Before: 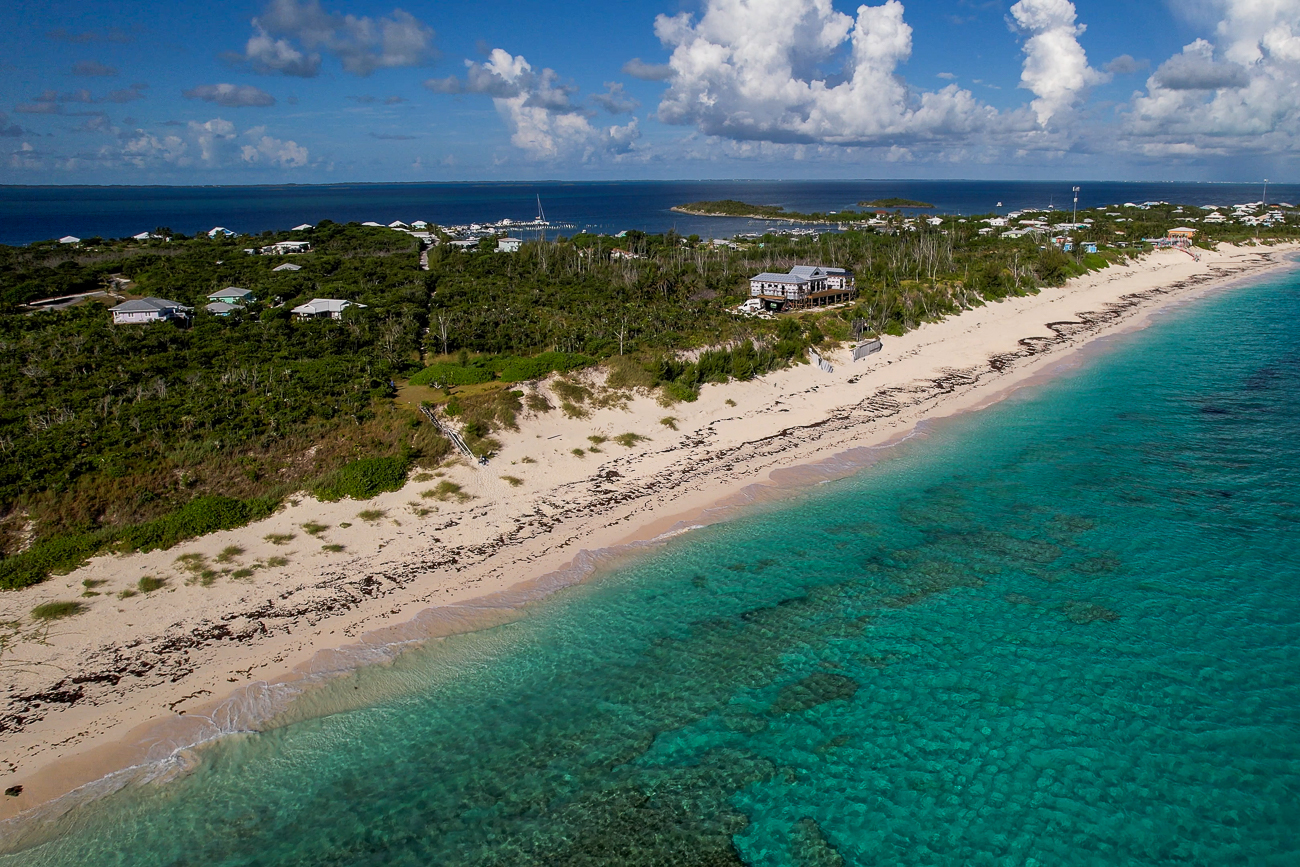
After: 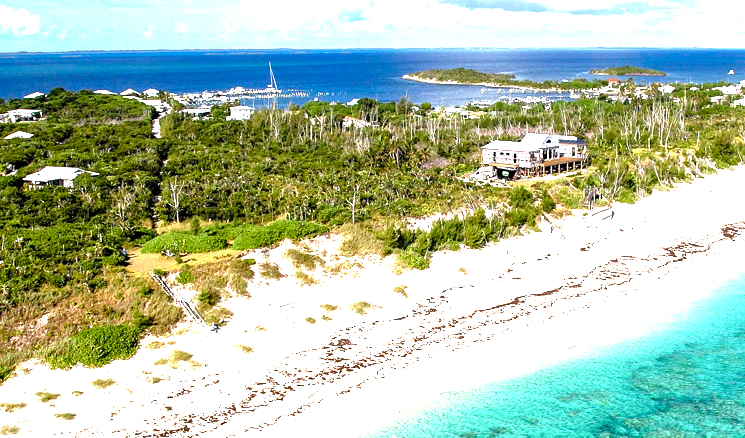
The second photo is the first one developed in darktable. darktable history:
crop: left 20.69%, top 15.281%, right 21.931%, bottom 34.114%
exposure: exposure 2 EV, compensate exposure bias true, compensate highlight preservation false
color balance rgb: linear chroma grading › global chroma 8.938%, perceptual saturation grading › global saturation 0.794%, perceptual saturation grading › highlights -32.064%, perceptual saturation grading › mid-tones 5.636%, perceptual saturation grading › shadows 18.173%, perceptual brilliance grading › global brilliance 11.496%, contrast 4.171%
